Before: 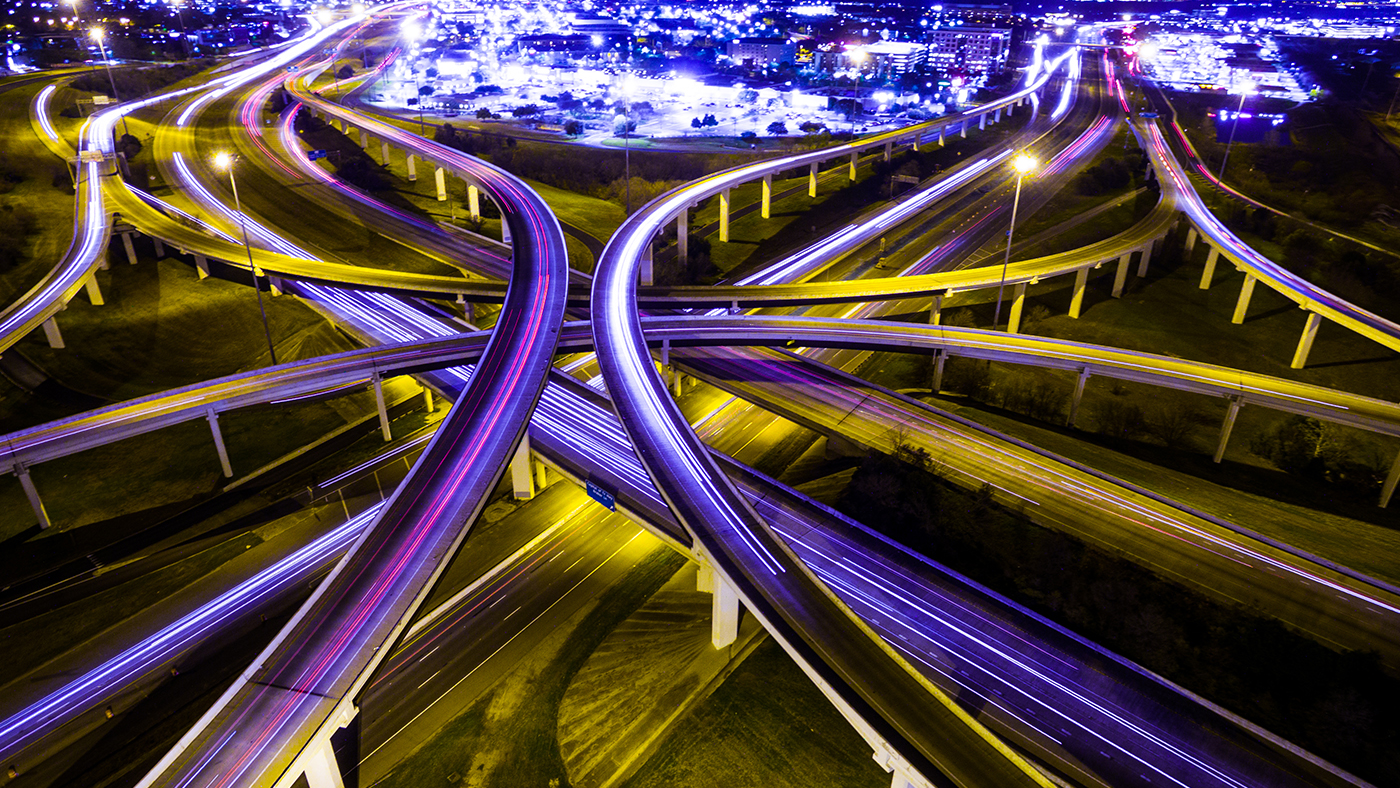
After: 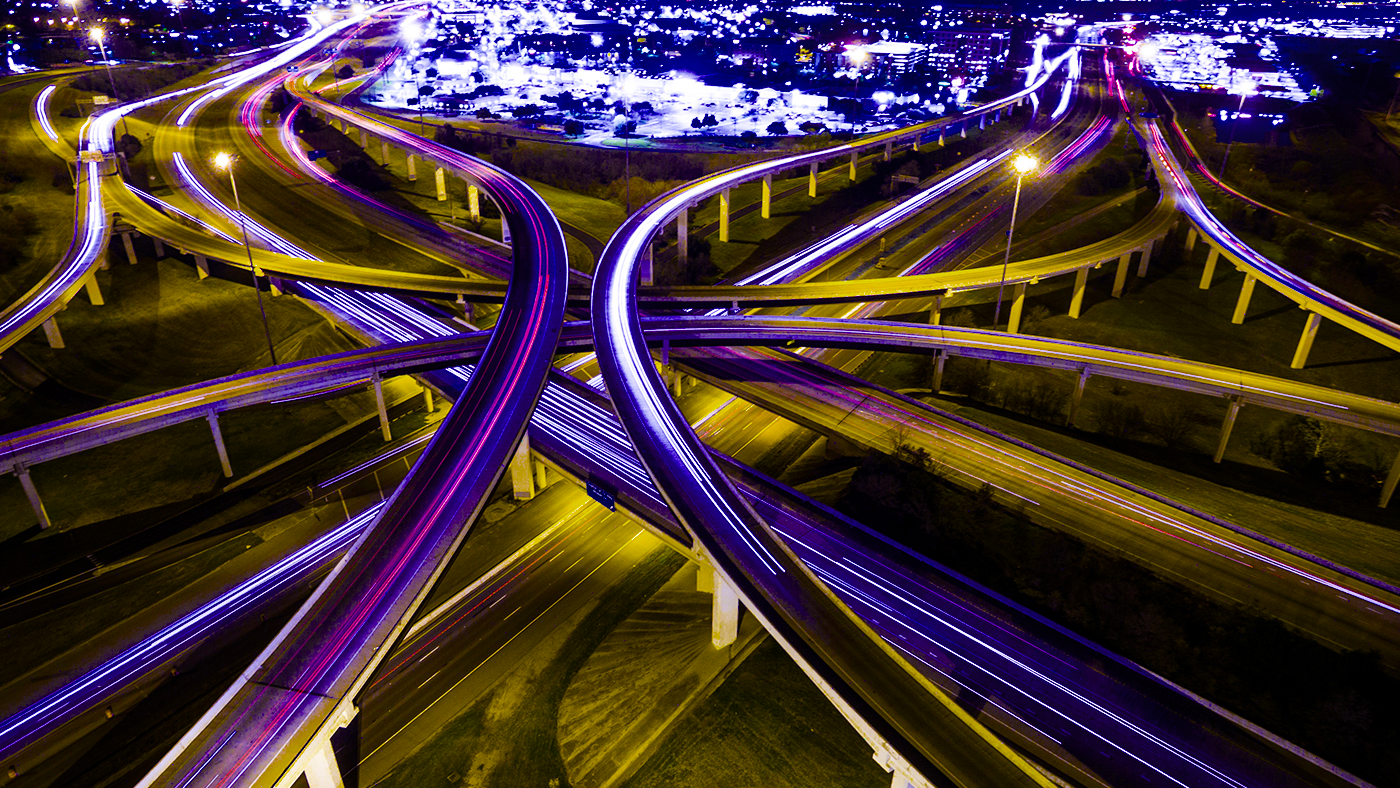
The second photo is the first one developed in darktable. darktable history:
color balance rgb: perceptual saturation grading › global saturation 25.136%, global vibrance 10.657%, saturation formula JzAzBz (2021)
